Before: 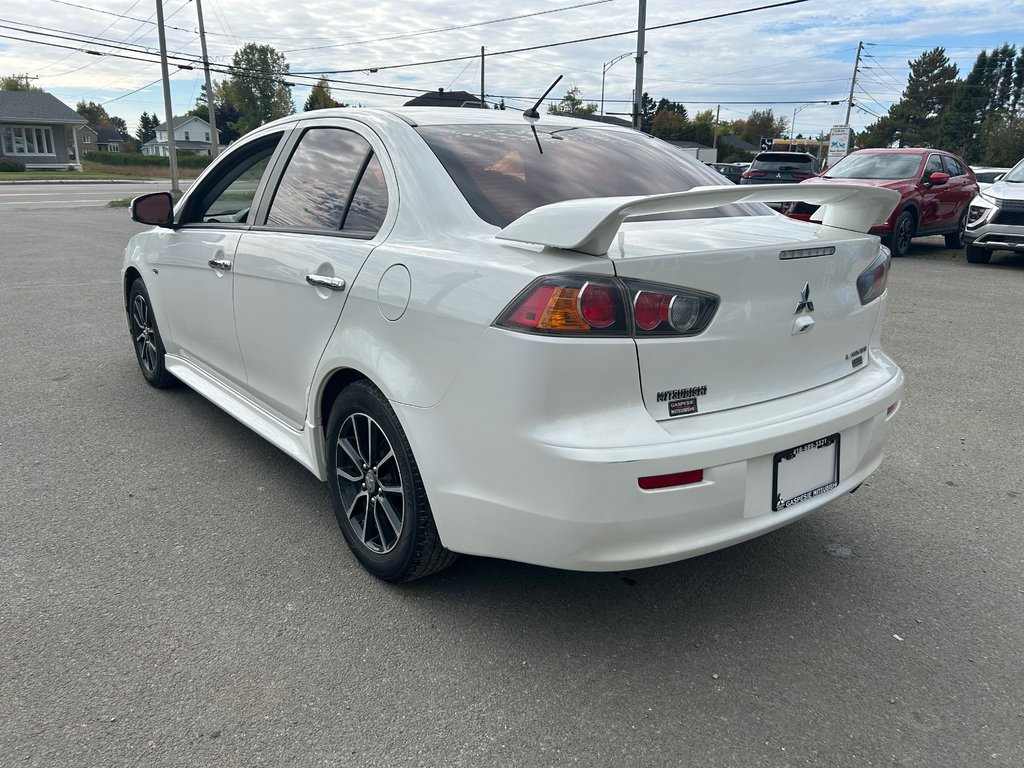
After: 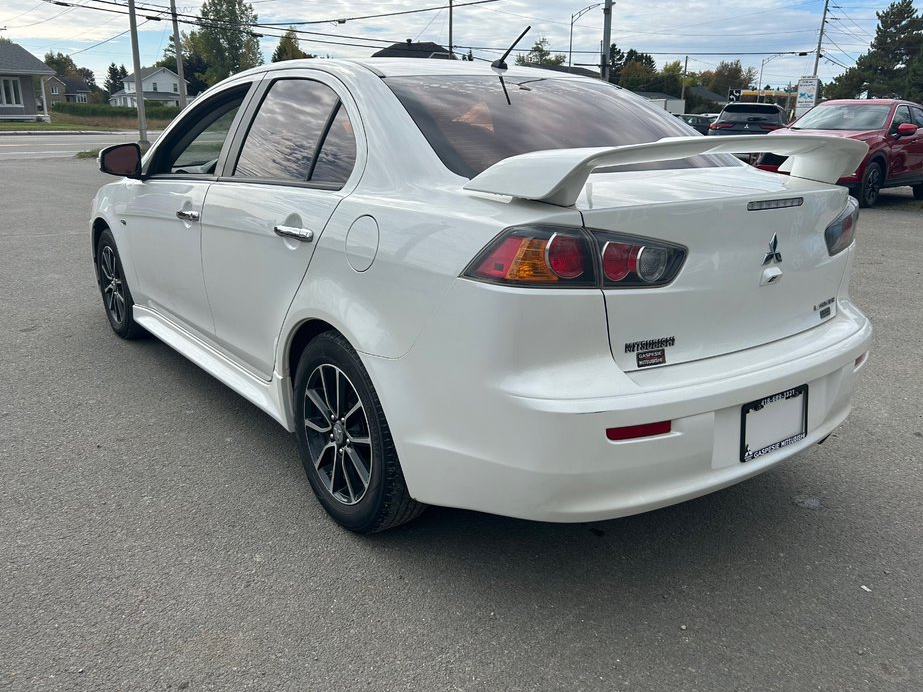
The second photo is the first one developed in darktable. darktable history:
crop: left 3.173%, top 6.501%, right 6.629%, bottom 3.336%
